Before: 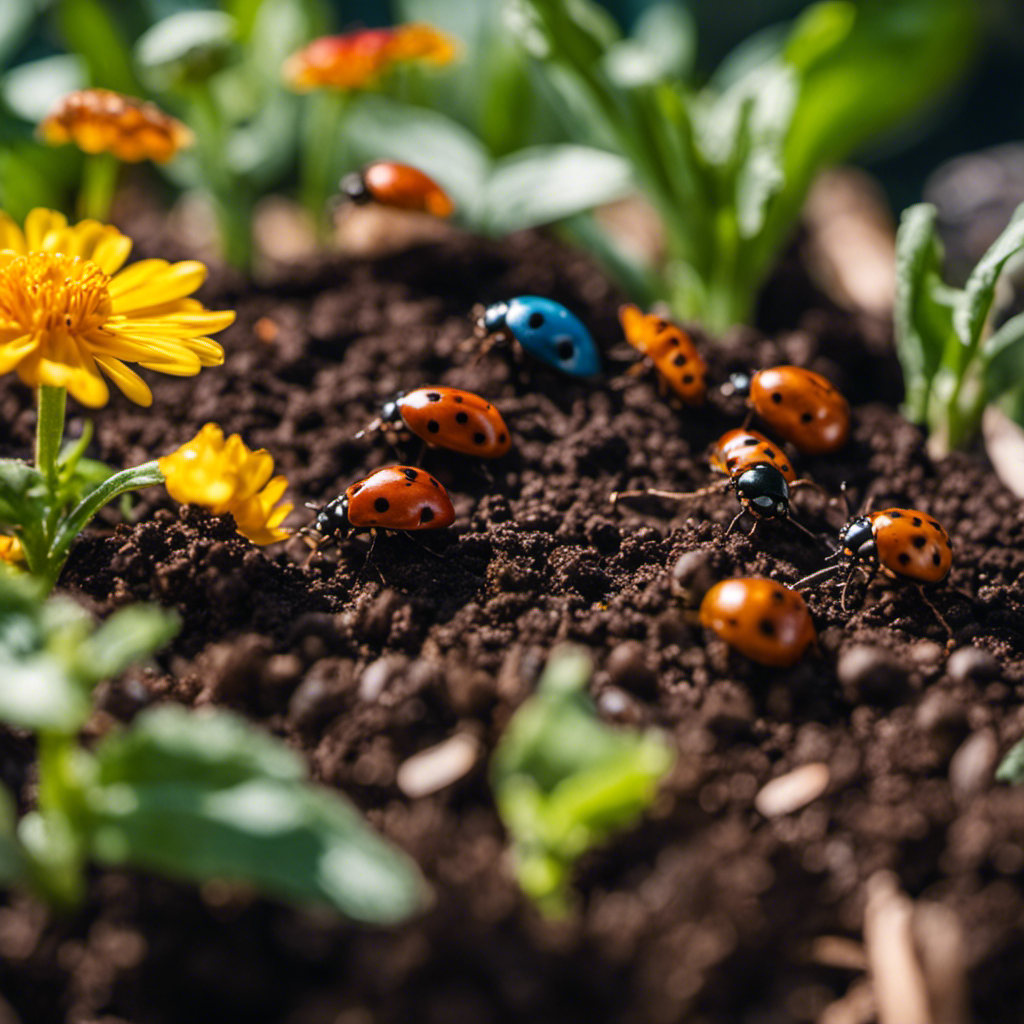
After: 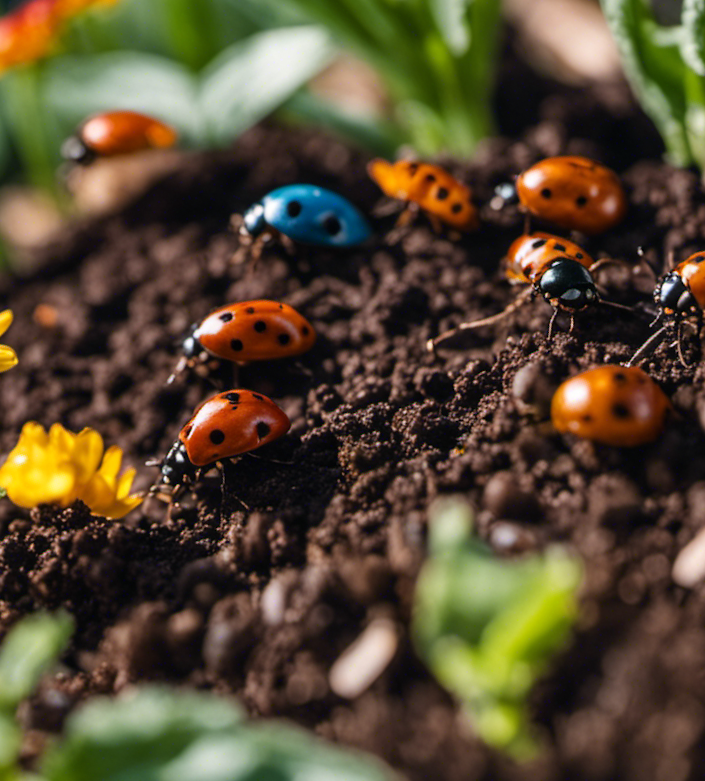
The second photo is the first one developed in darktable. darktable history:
crop and rotate: angle 21.32°, left 6.88%, right 3.866%, bottom 1.118%
